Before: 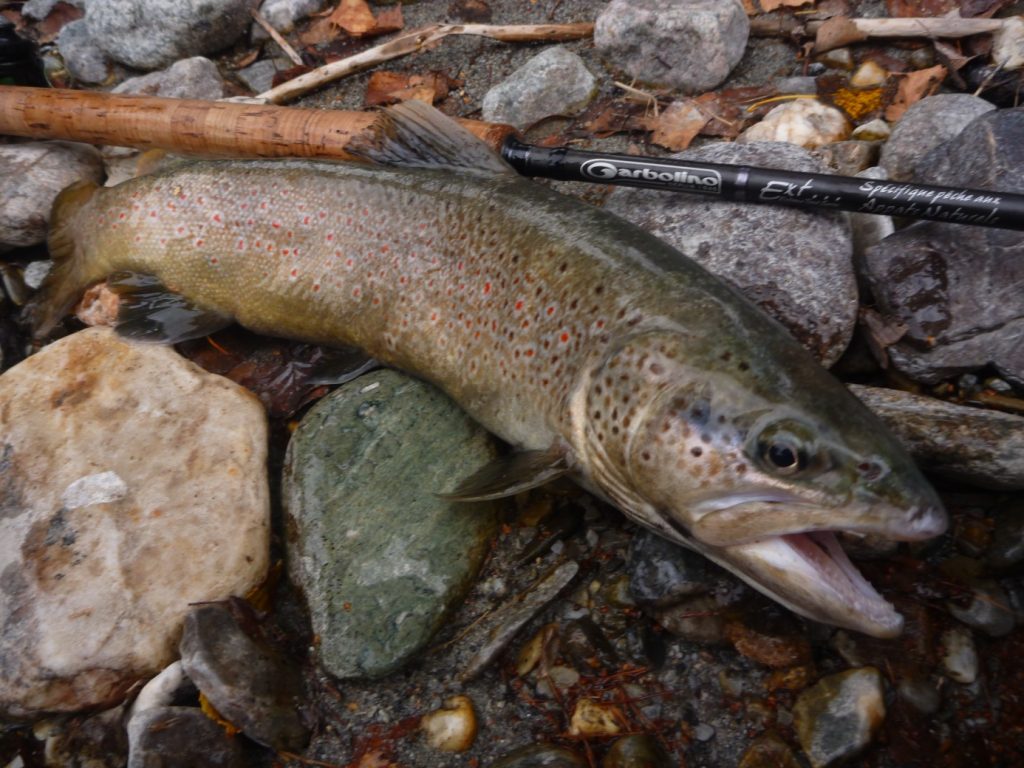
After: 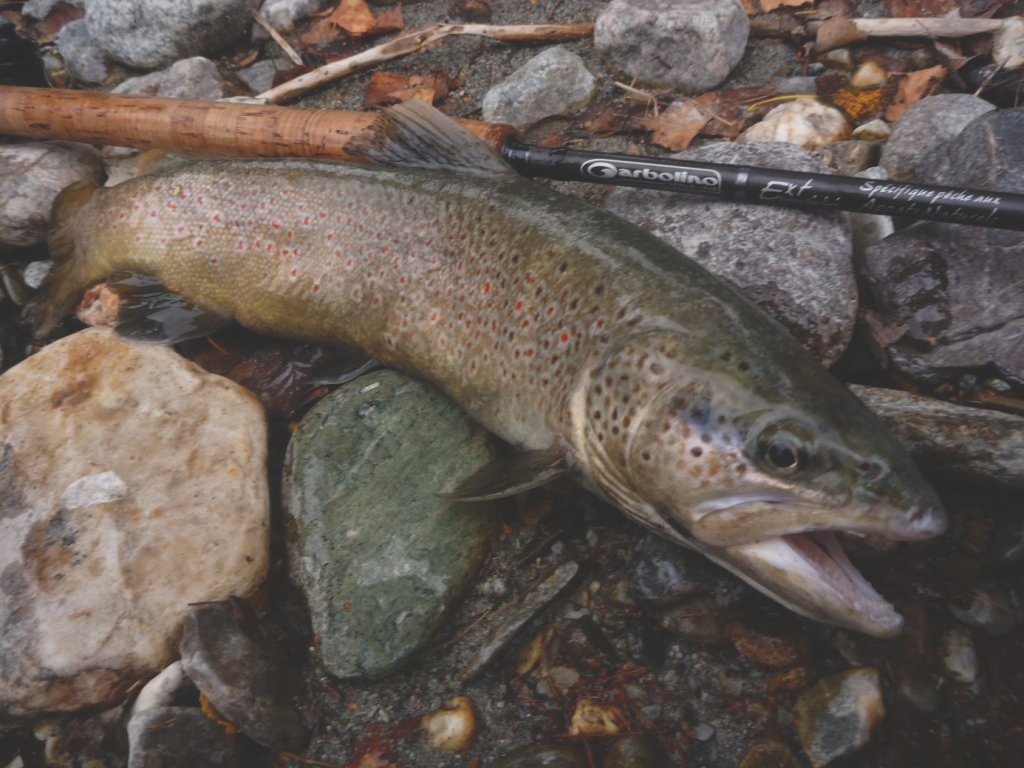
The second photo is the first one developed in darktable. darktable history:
exposure: black level correction -0.026, exposure -0.117 EV, compensate exposure bias true, compensate highlight preservation false
